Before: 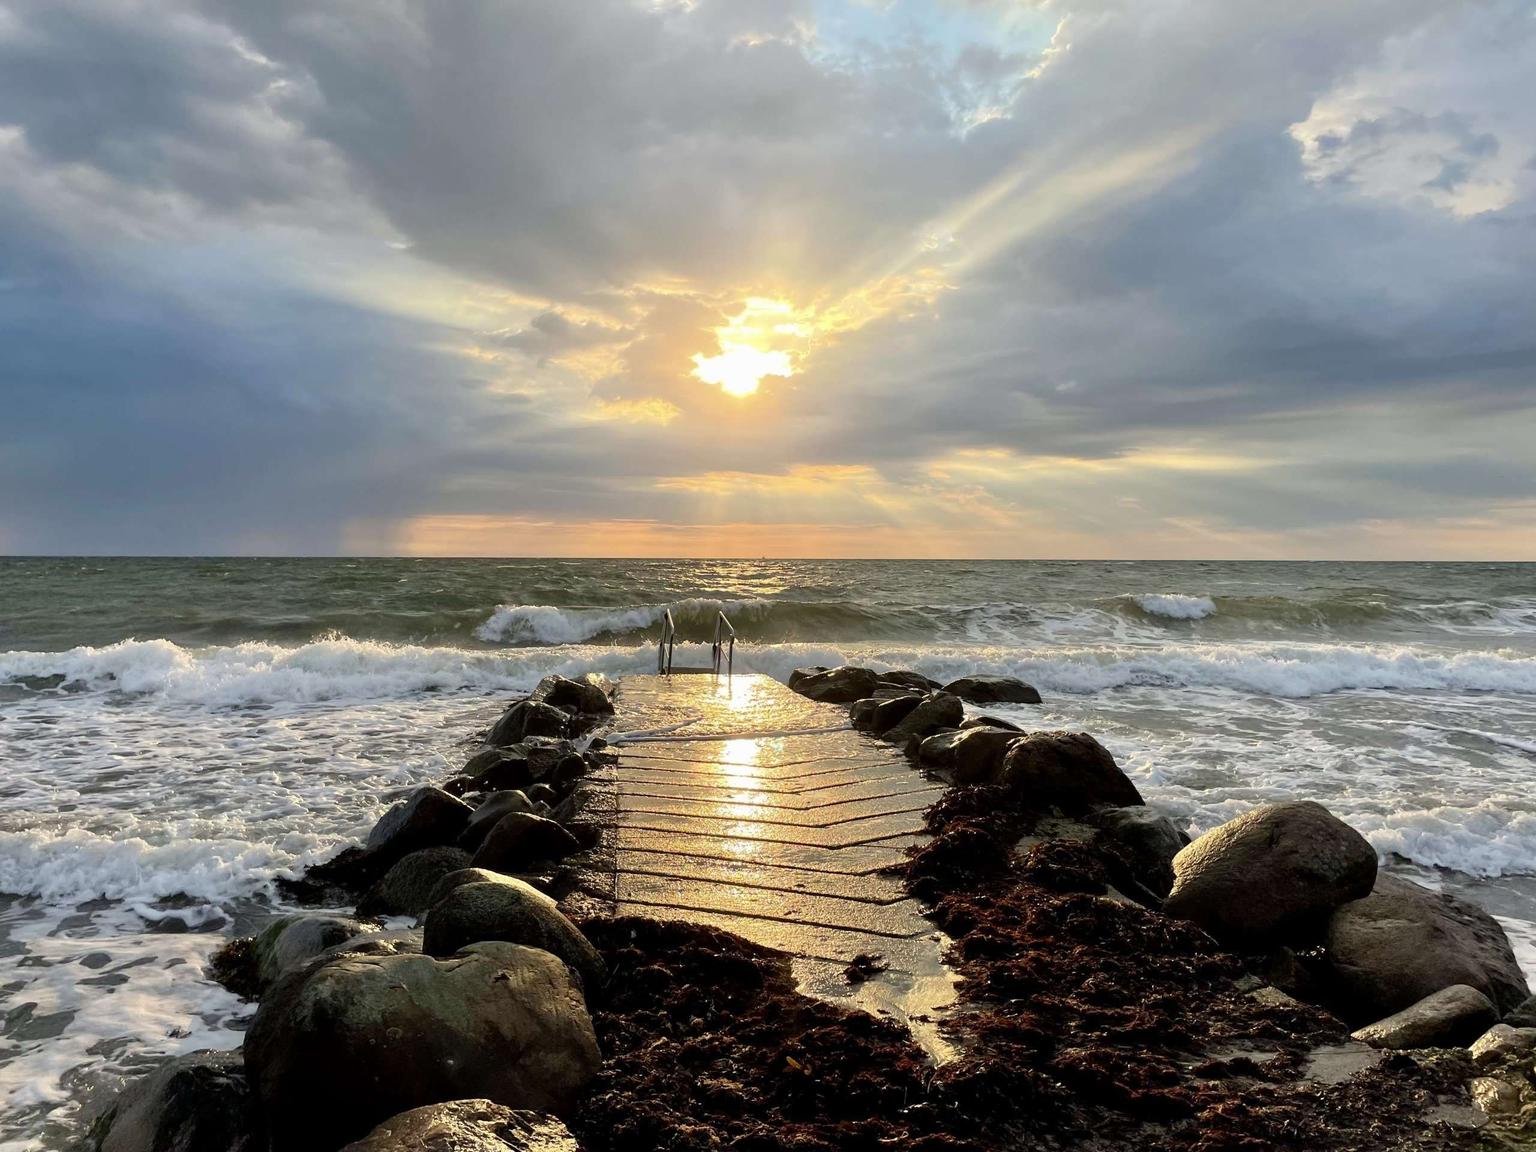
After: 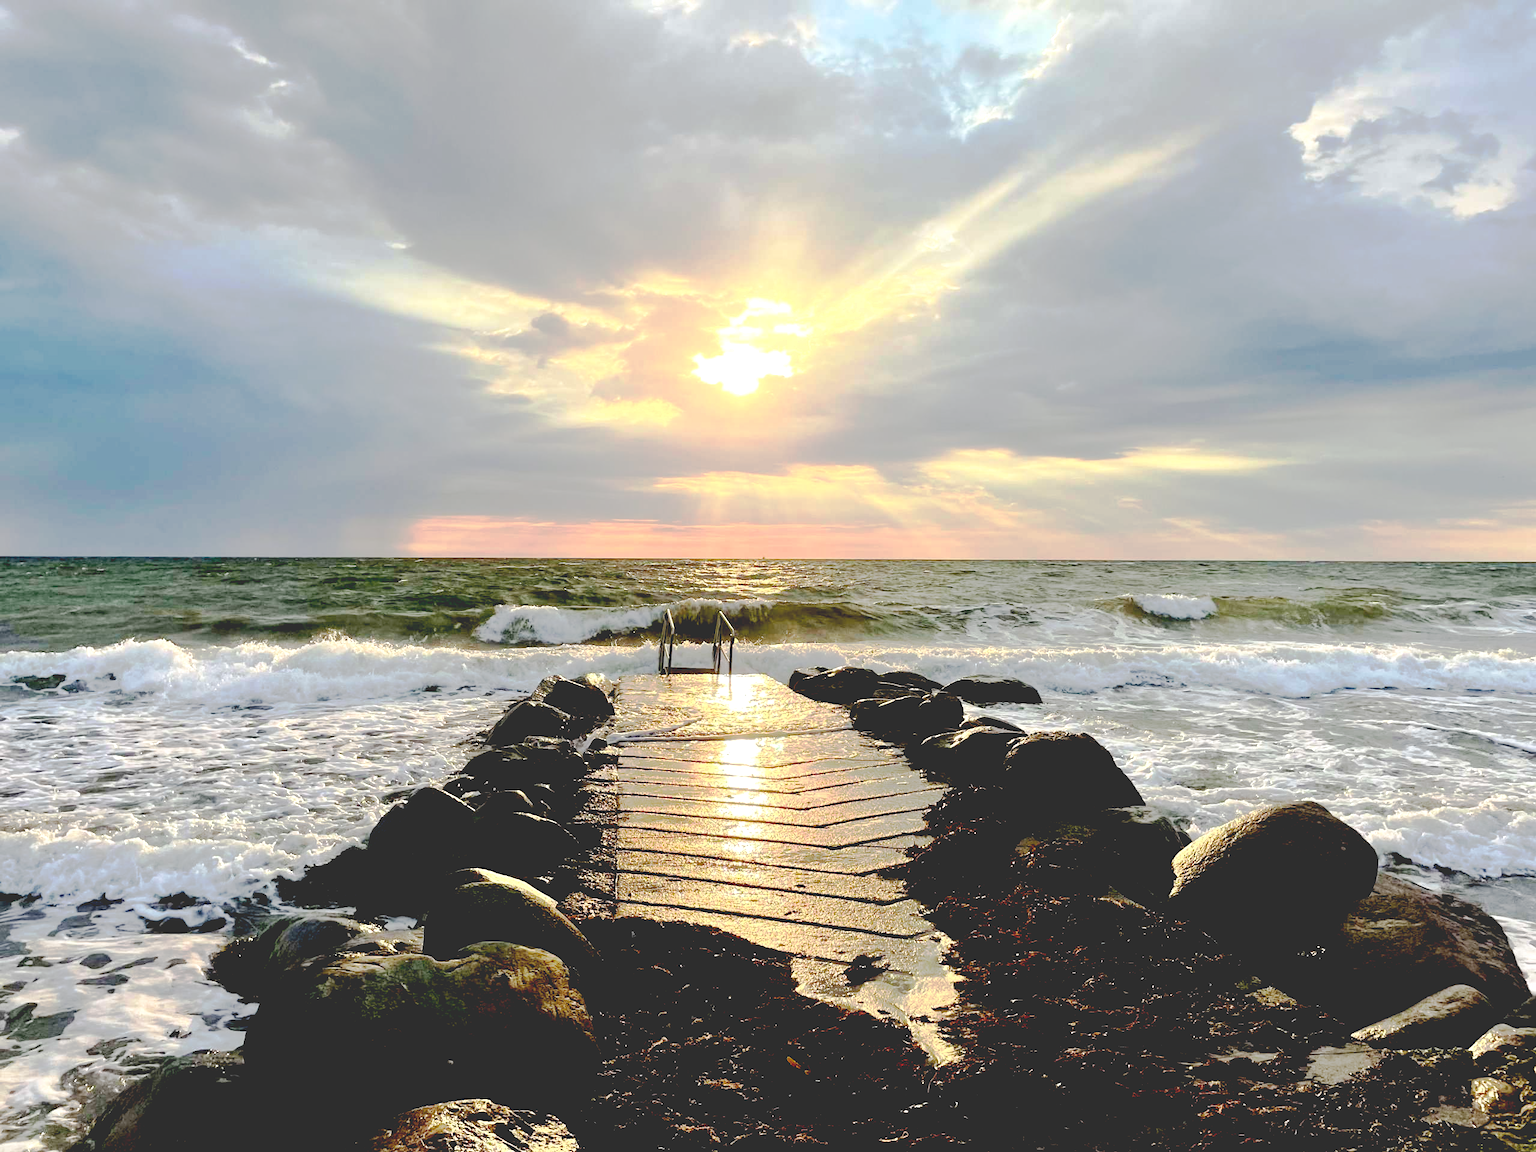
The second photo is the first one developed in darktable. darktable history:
exposure: black level correction 0, exposure 0.394 EV, compensate highlight preservation false
base curve: curves: ch0 [(0.065, 0.026) (0.236, 0.358) (0.53, 0.546) (0.777, 0.841) (0.924, 0.992)], preserve colors none
